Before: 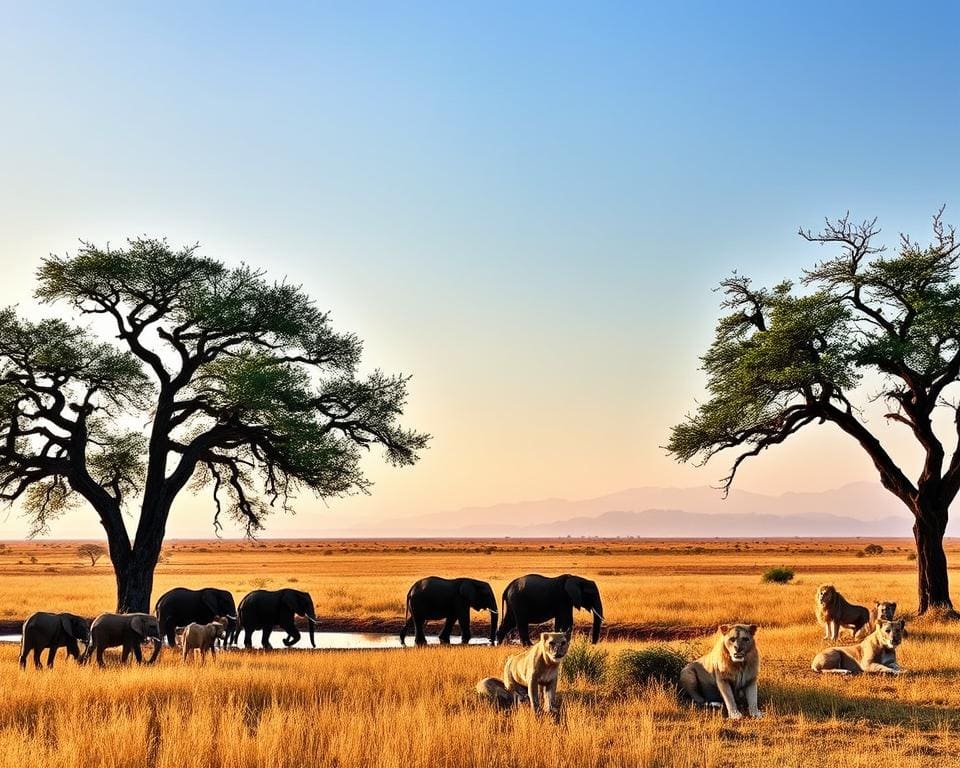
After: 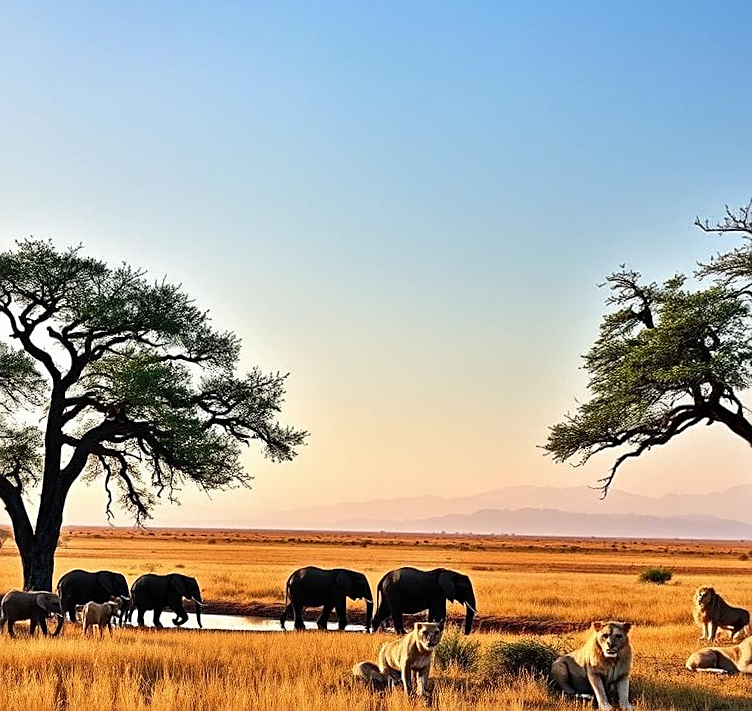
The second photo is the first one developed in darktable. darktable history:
sharpen: on, module defaults
rotate and perspective: rotation 0.062°, lens shift (vertical) 0.115, lens shift (horizontal) -0.133, crop left 0.047, crop right 0.94, crop top 0.061, crop bottom 0.94
crop: left 7.598%, right 7.873%
